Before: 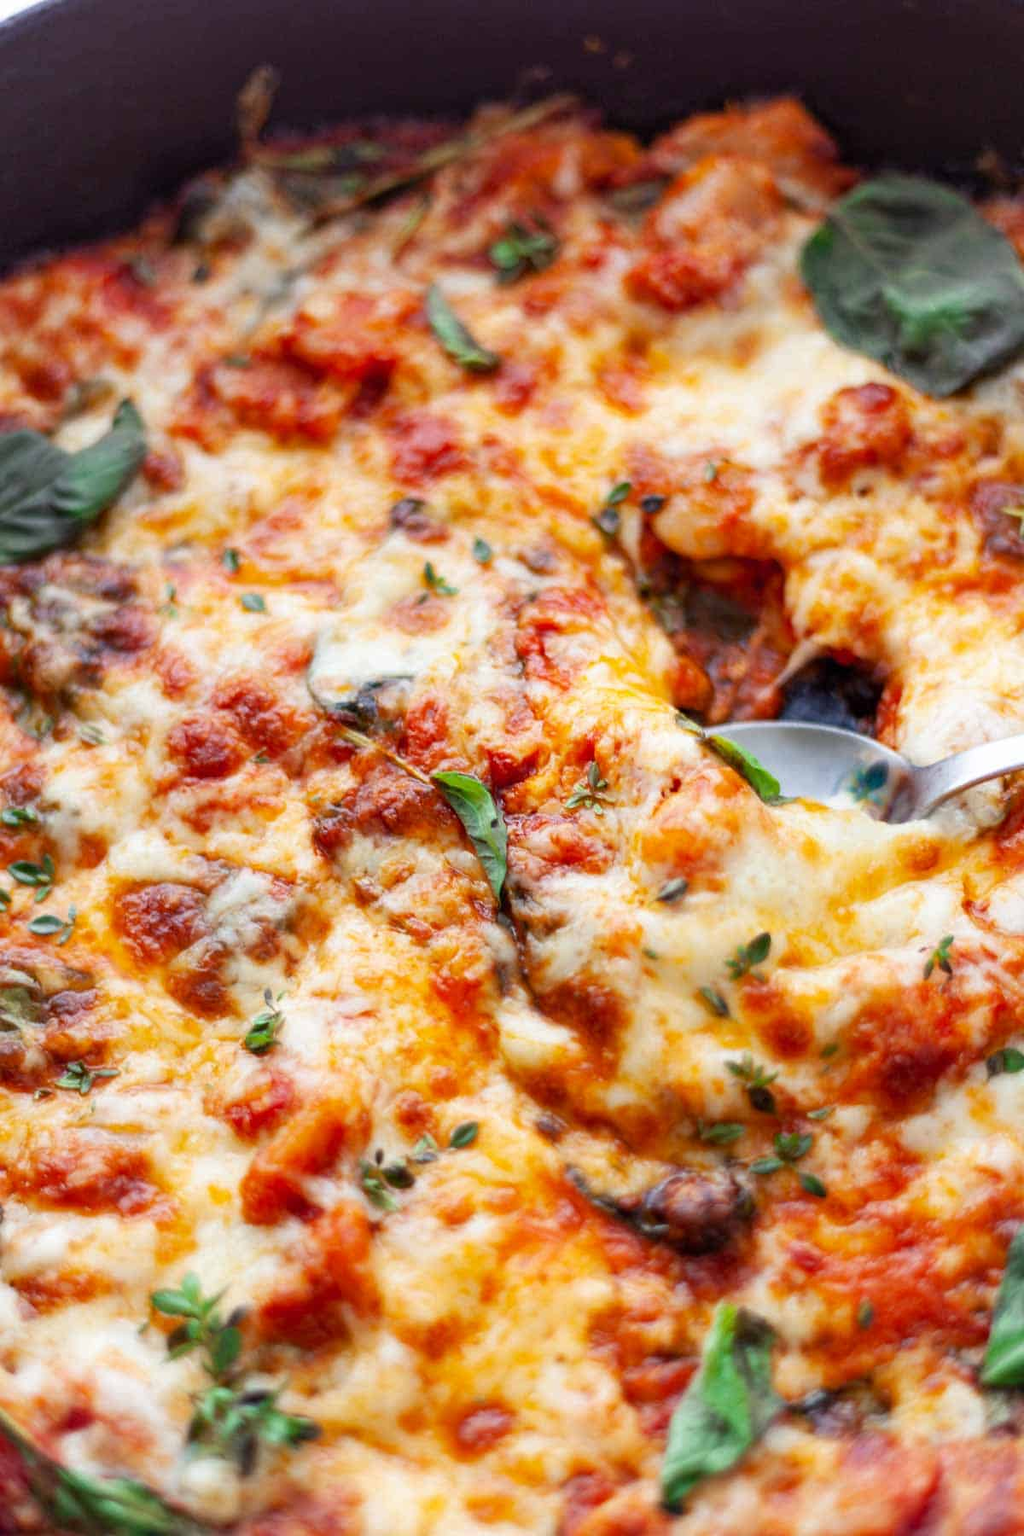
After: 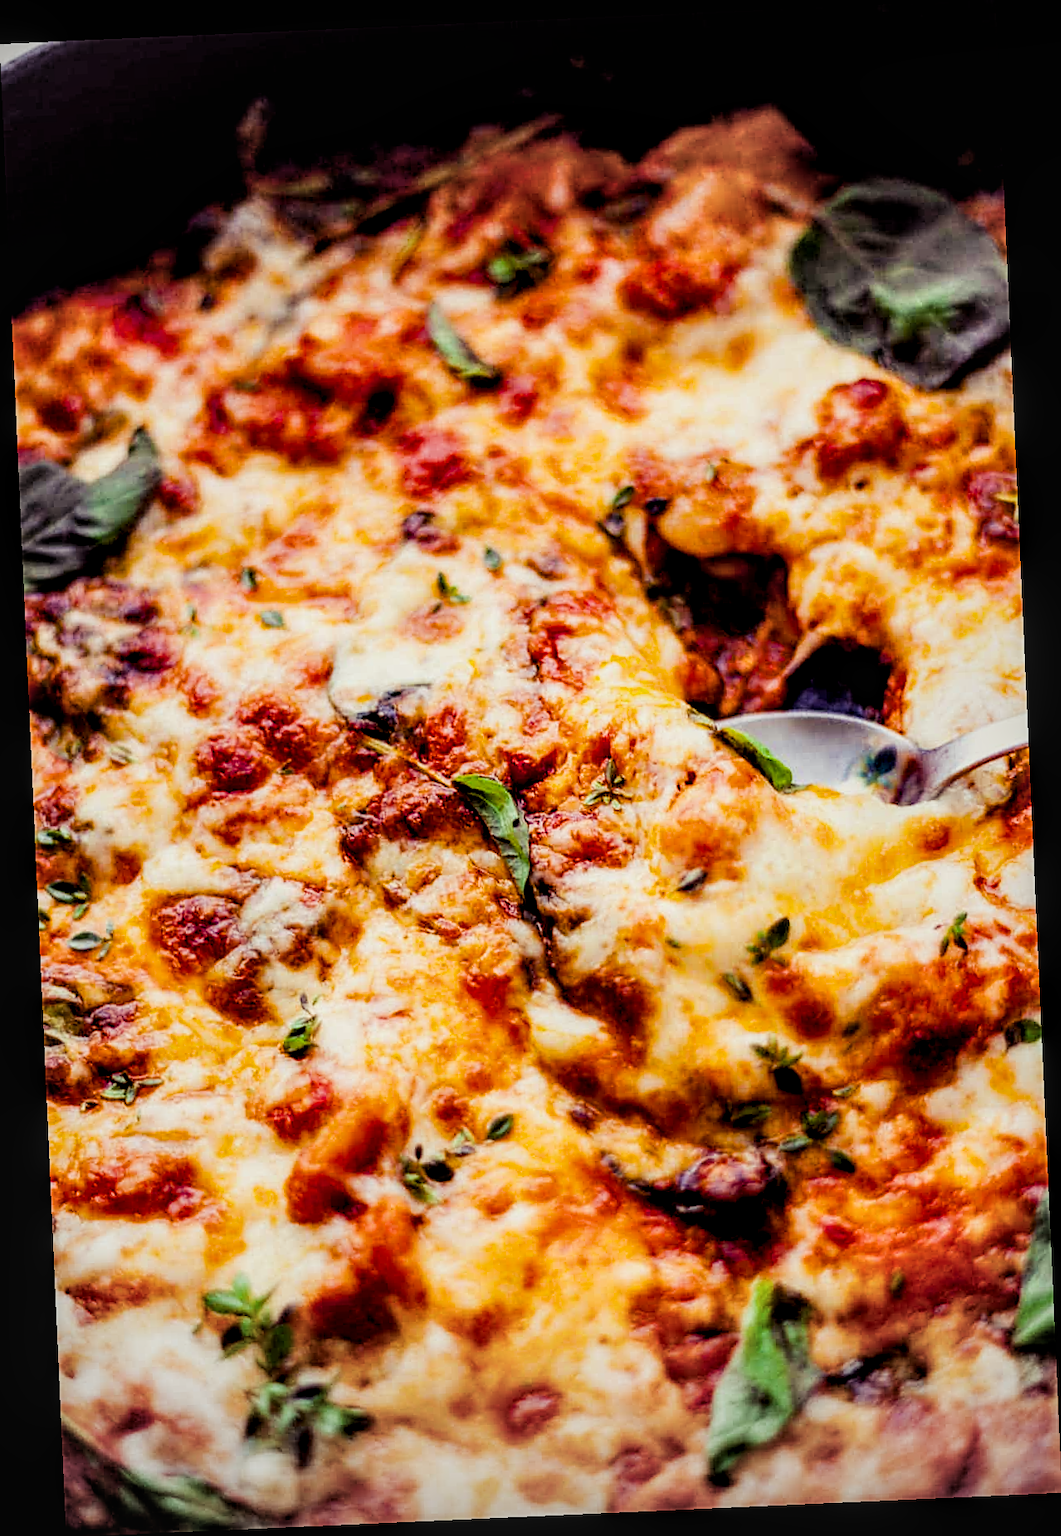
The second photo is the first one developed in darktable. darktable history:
sharpen: on, module defaults
vignetting: fall-off start 100%, brightness -0.282, width/height ratio 1.31
exposure: black level correction 0.001, exposure -0.2 EV, compensate highlight preservation false
color balance rgb: shadows lift › luminance -21.66%, shadows lift › chroma 8.98%, shadows lift › hue 283.37°, power › chroma 1.55%, power › hue 25.59°, highlights gain › luminance 6.08%, highlights gain › chroma 2.55%, highlights gain › hue 90°, global offset › luminance -0.87%, perceptual saturation grading › global saturation 27.49%, perceptual saturation grading › highlights -28.39%, perceptual saturation grading › mid-tones 15.22%, perceptual saturation grading › shadows 33.98%, perceptual brilliance grading › highlights 10%, perceptual brilliance grading › mid-tones 5%
filmic rgb: black relative exposure -5 EV, hardness 2.88, contrast 1.3, highlights saturation mix -30%
rotate and perspective: rotation -2.56°, automatic cropping off
local contrast: detail 130%
